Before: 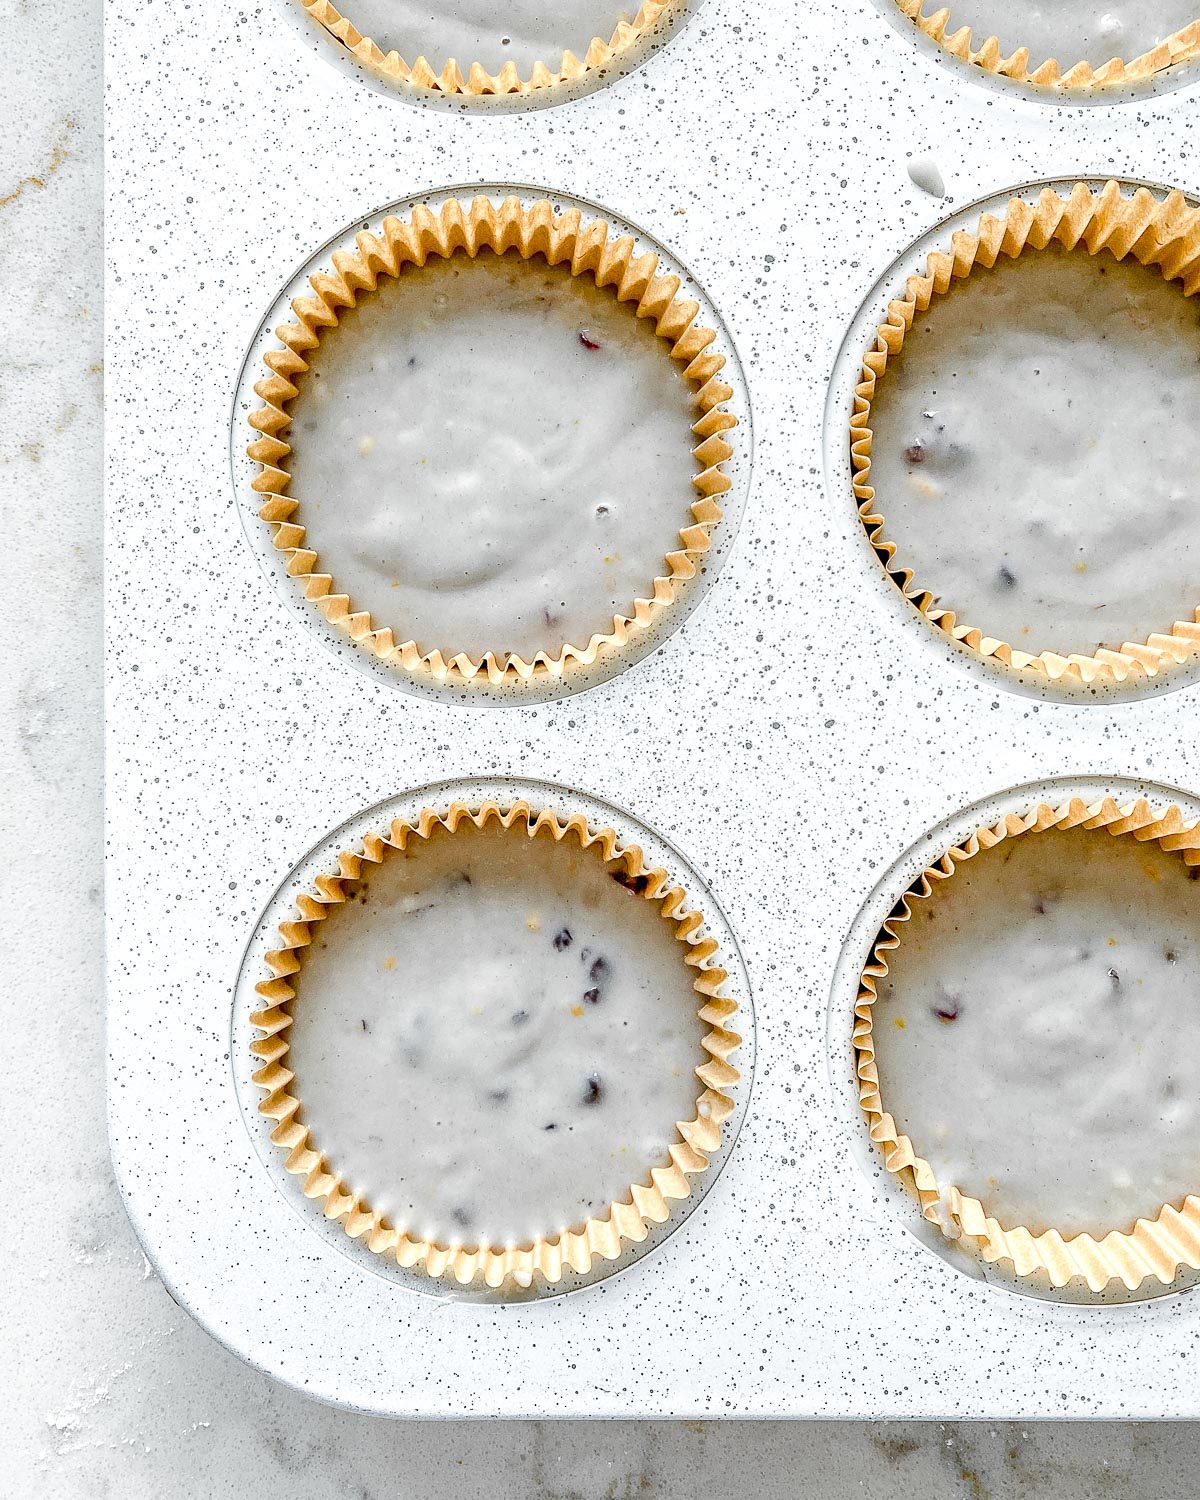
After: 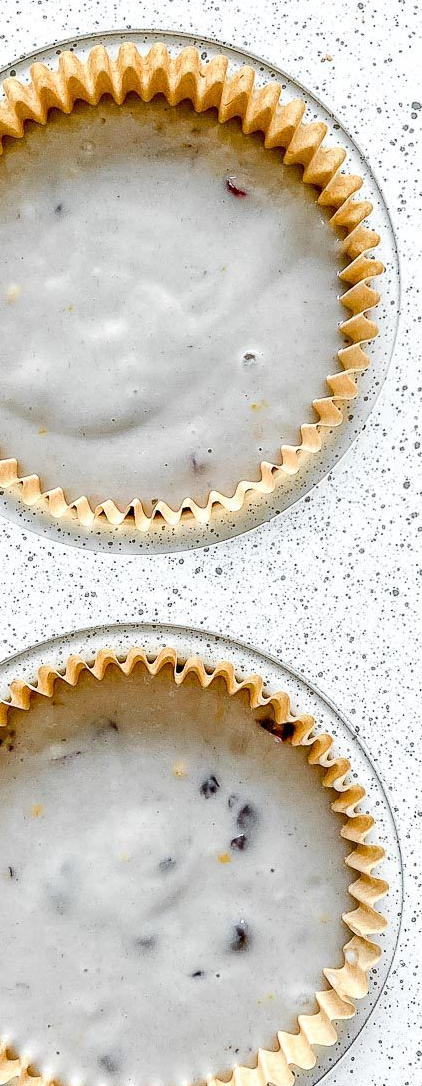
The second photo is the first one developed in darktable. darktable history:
crop and rotate: left 29.476%, top 10.214%, right 35.32%, bottom 17.333%
white balance: emerald 1
